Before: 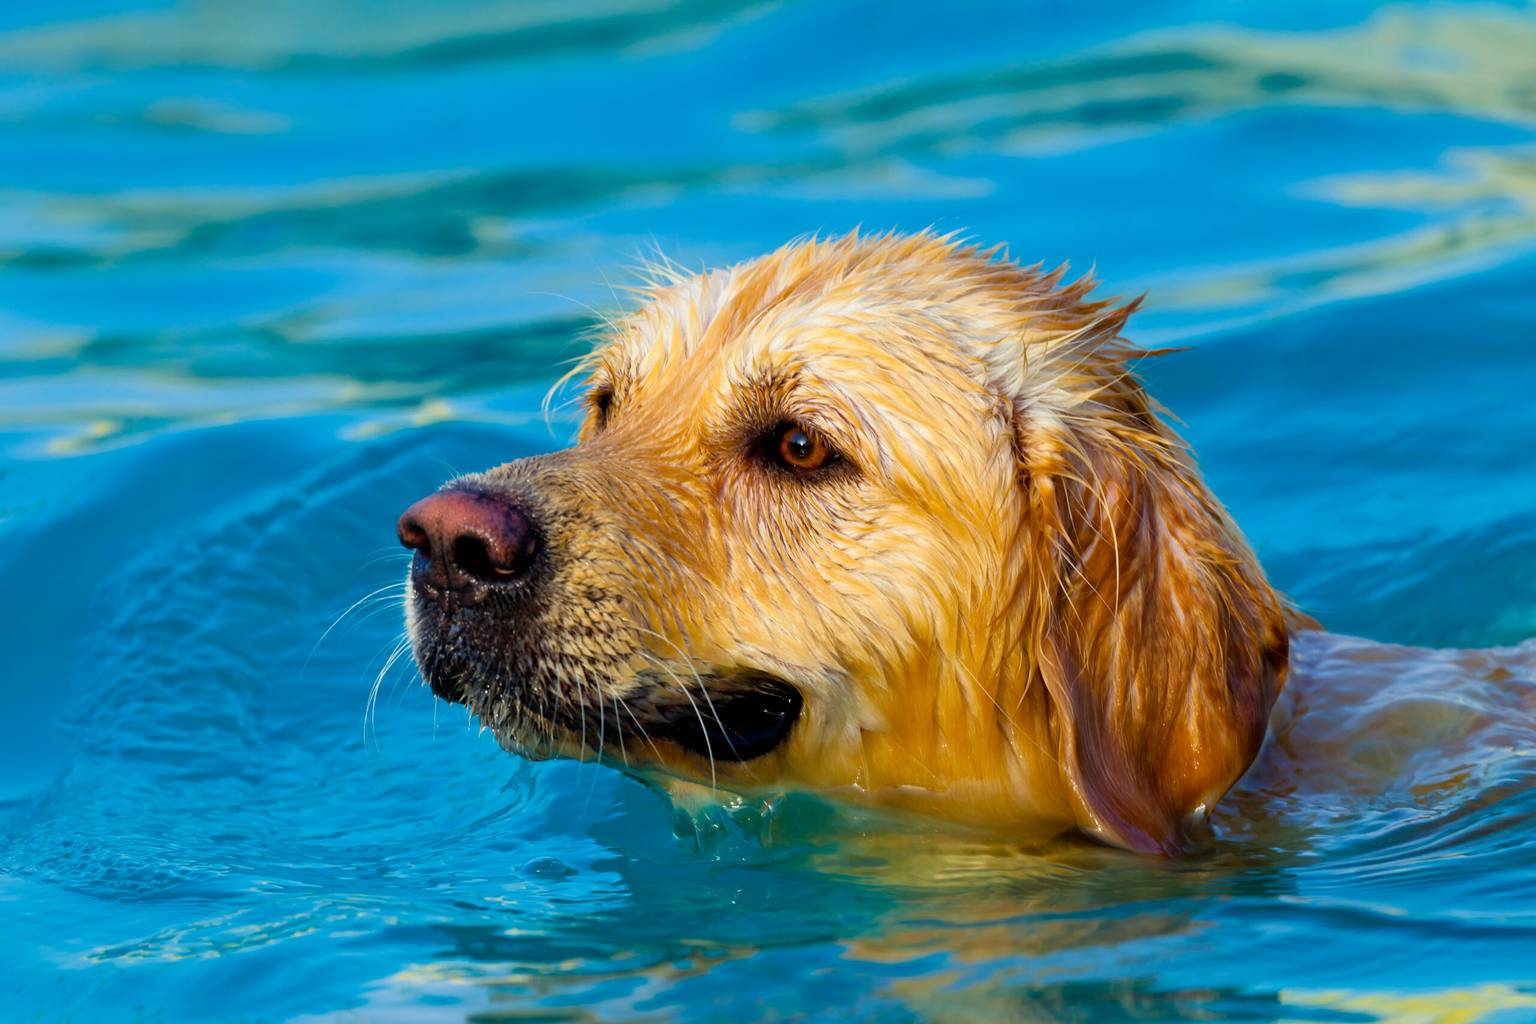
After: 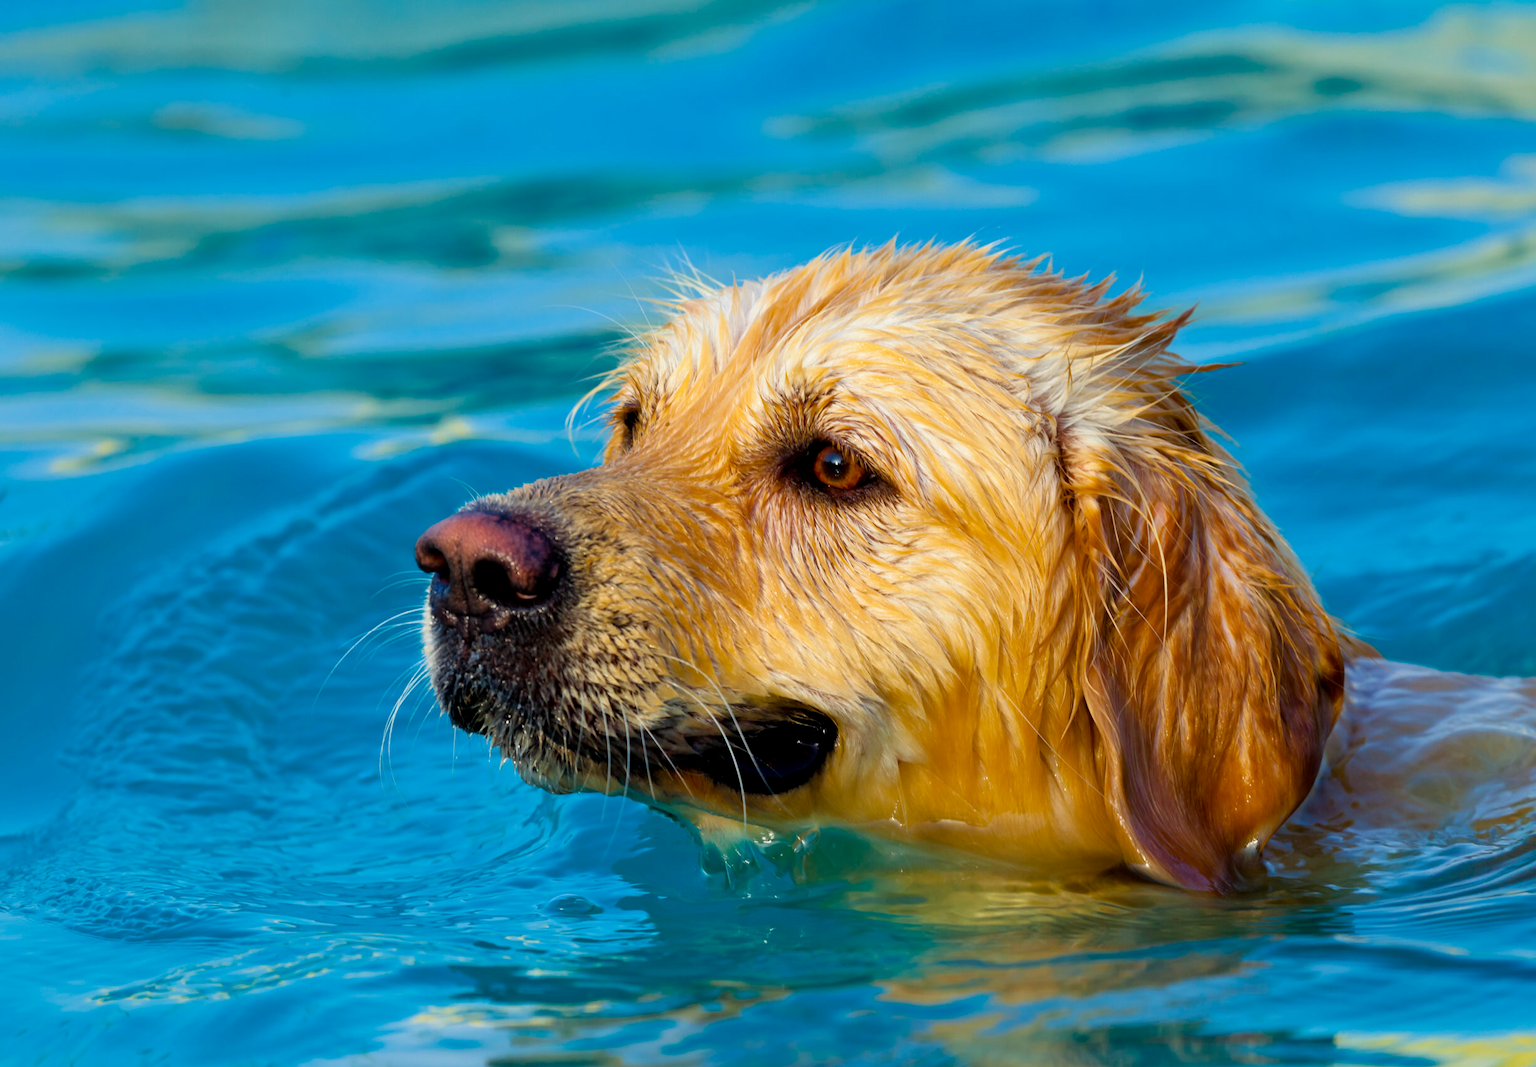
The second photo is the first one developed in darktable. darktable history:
exposure: black level correction 0.002, compensate highlight preservation false
shadows and highlights: shadows 20.55, highlights -20.99, soften with gaussian
crop: right 4.126%, bottom 0.031%
